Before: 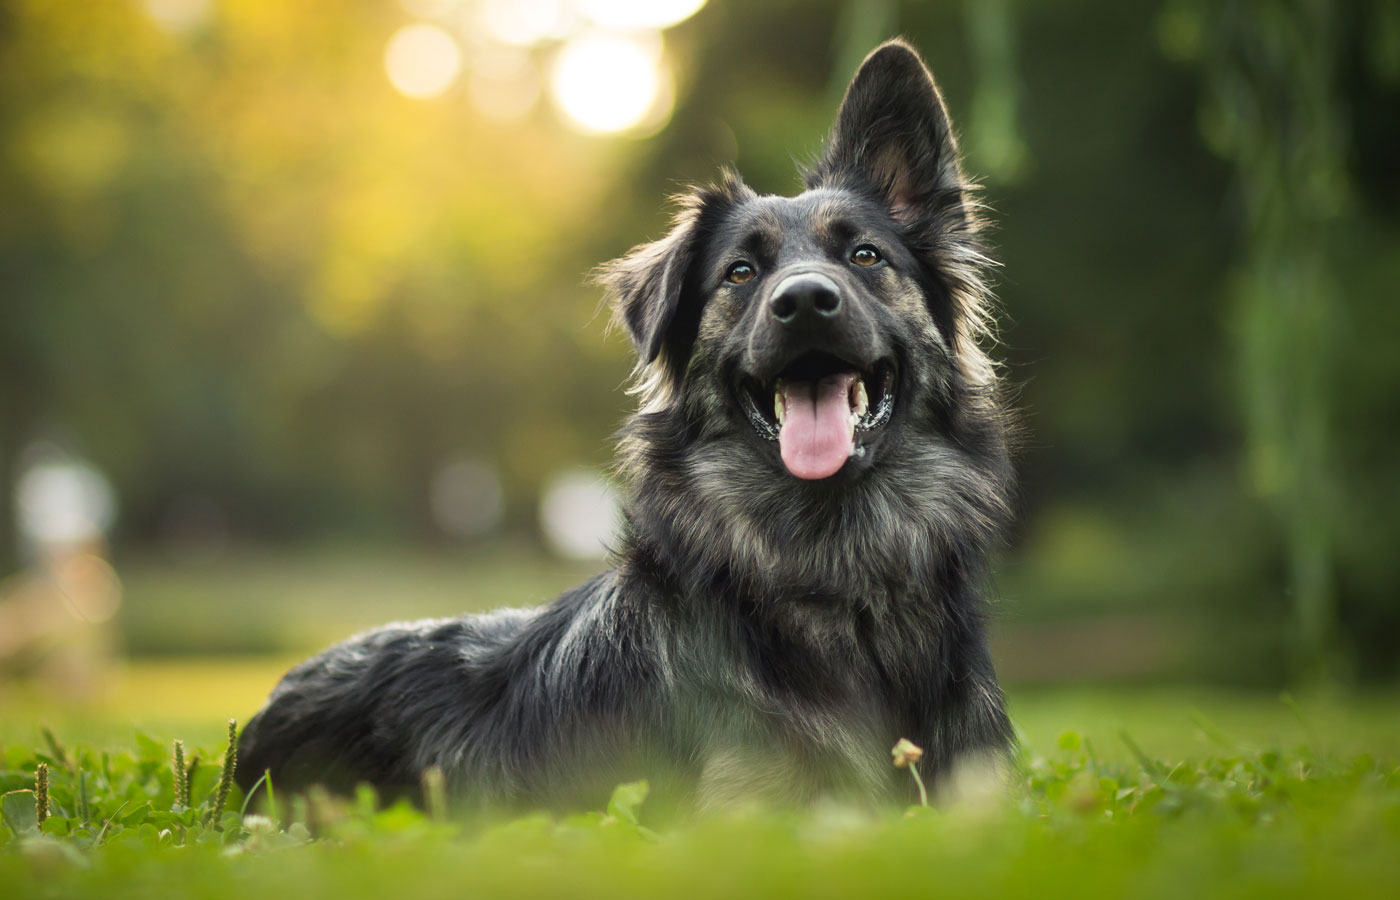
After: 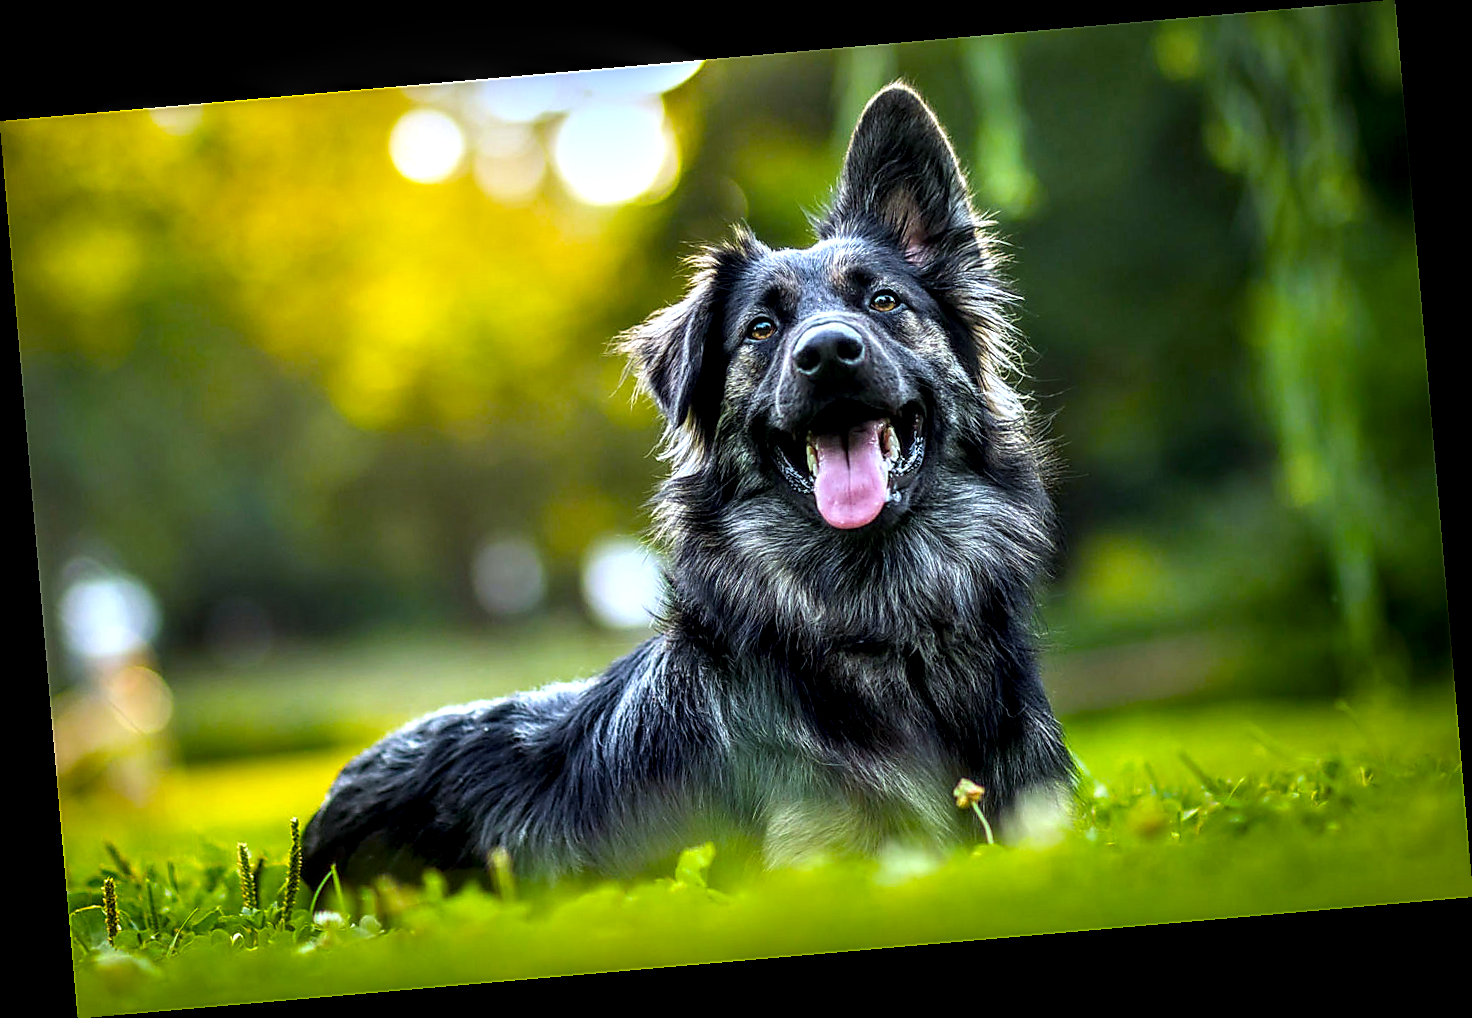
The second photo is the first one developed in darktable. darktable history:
white balance: red 0.948, green 1.02, blue 1.176
local contrast: highlights 20%, detail 197%
sharpen: radius 1.4, amount 1.25, threshold 0.7
rotate and perspective: rotation -4.98°, automatic cropping off
color balance rgb: linear chroma grading › global chroma 25%, perceptual saturation grading › global saturation 50%
